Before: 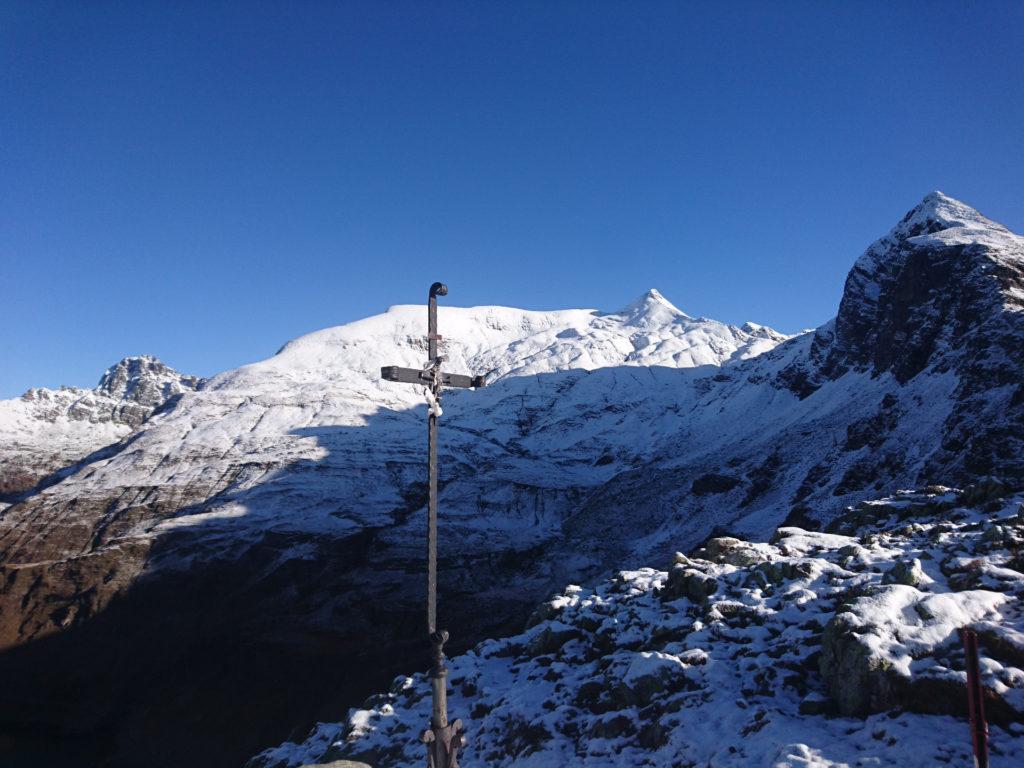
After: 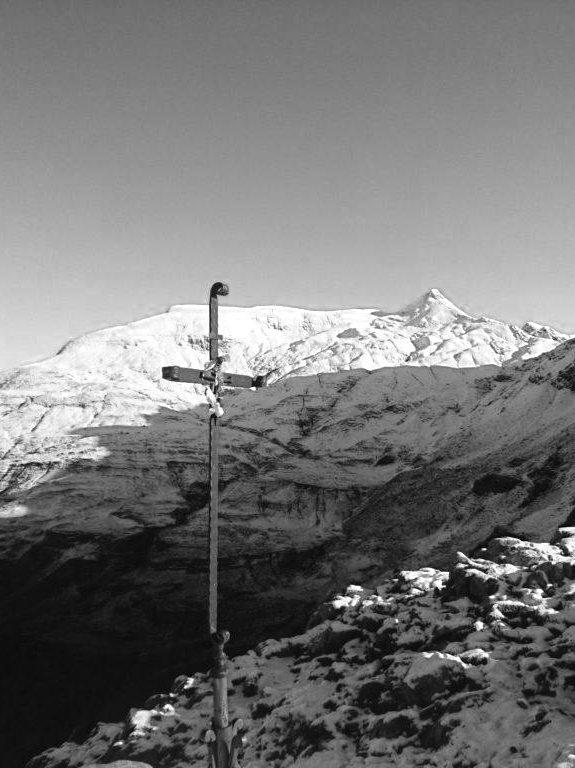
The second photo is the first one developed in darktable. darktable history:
color zones: curves: ch0 [(0, 0.613) (0.01, 0.613) (0.245, 0.448) (0.498, 0.529) (0.642, 0.665) (0.879, 0.777) (0.99, 0.613)]; ch1 [(0, 0) (0.143, 0) (0.286, 0) (0.429, 0) (0.571, 0) (0.714, 0) (0.857, 0)]
crop: left 21.456%, right 22.346%
